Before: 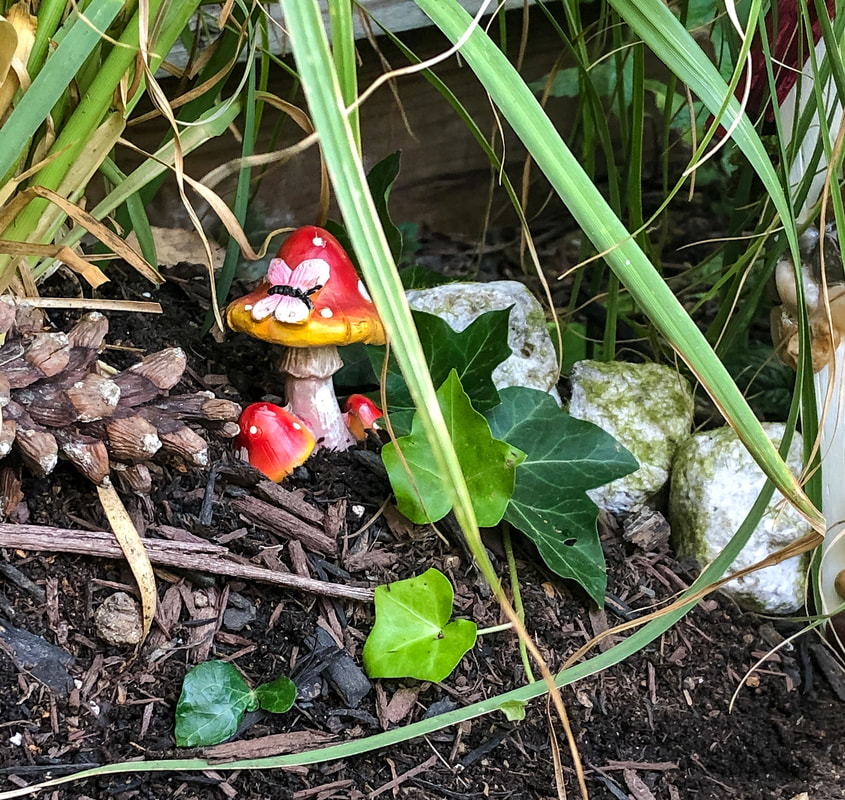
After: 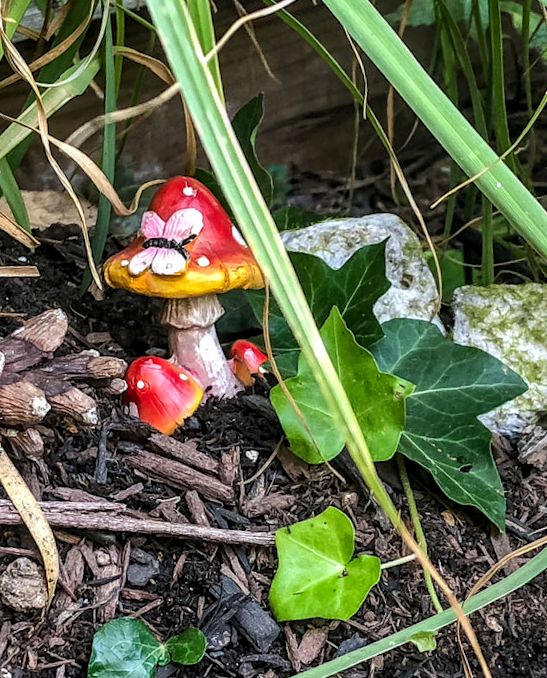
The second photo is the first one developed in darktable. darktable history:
rotate and perspective: rotation -5°, crop left 0.05, crop right 0.952, crop top 0.11, crop bottom 0.89
local contrast: detail 130%
crop and rotate: left 12.673%, right 20.66%
